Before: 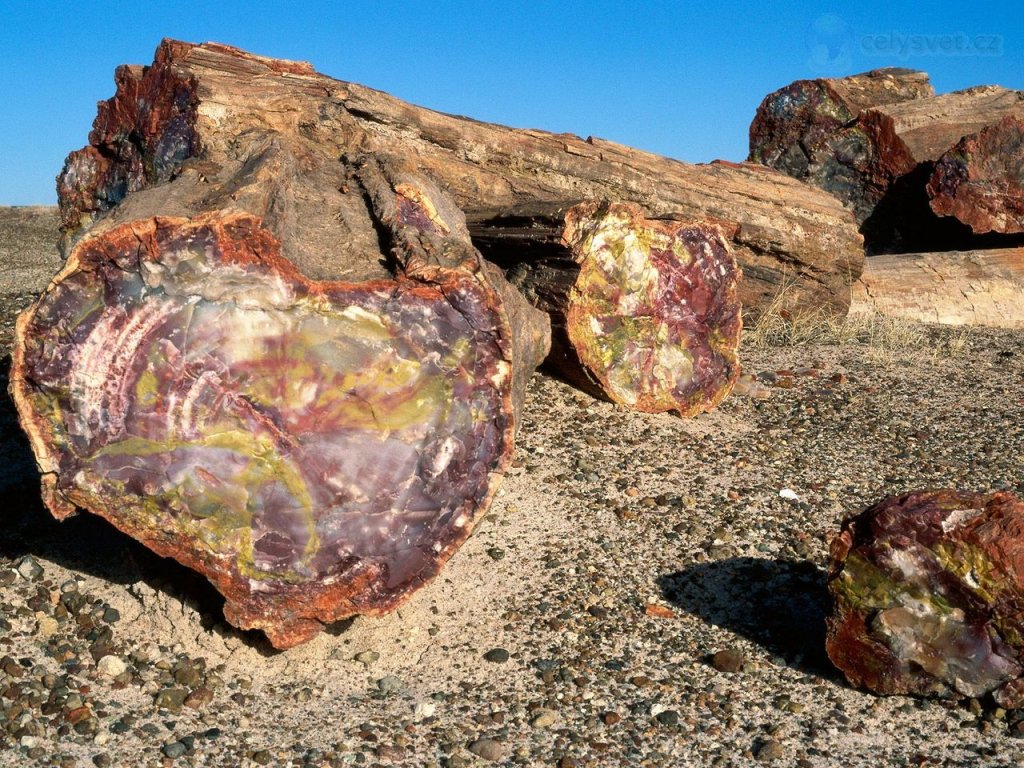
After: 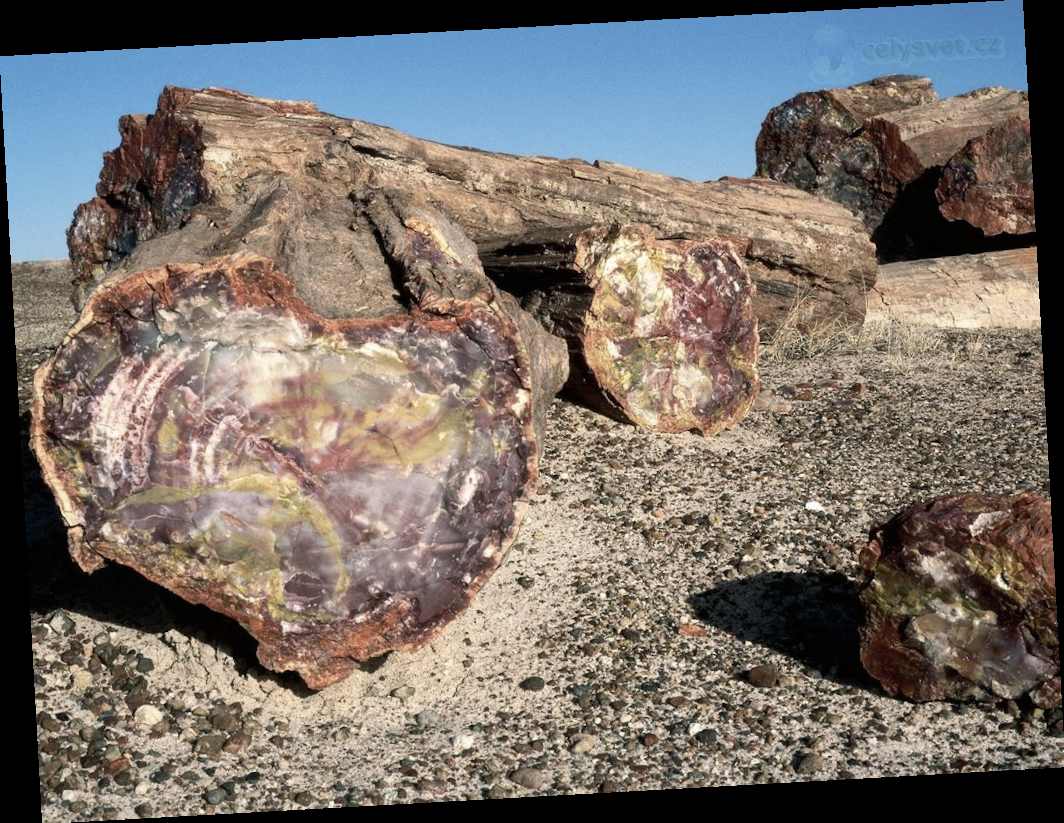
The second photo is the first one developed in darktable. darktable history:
contrast brightness saturation: contrast 0.1, saturation -0.36
rotate and perspective: rotation -3.18°, automatic cropping off
